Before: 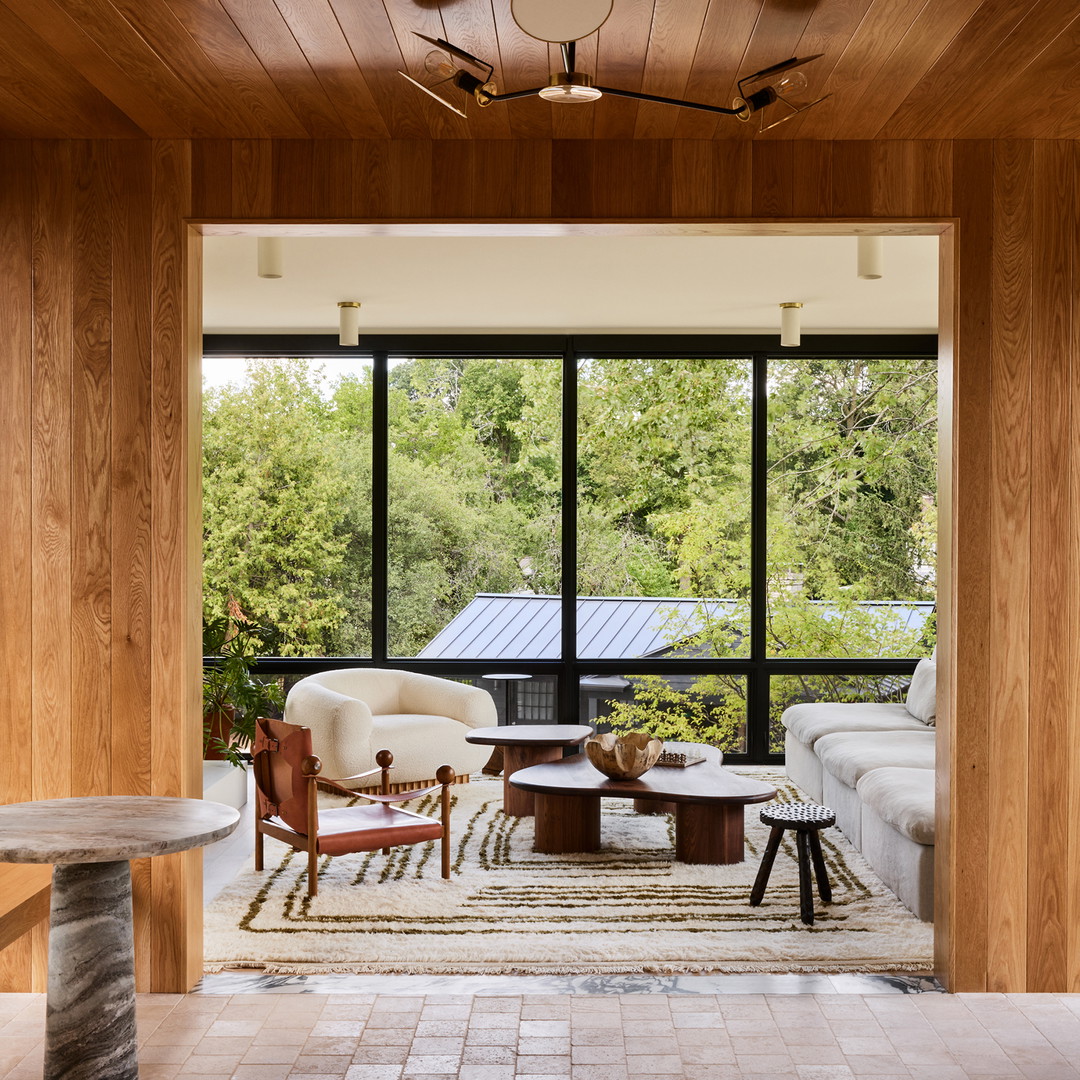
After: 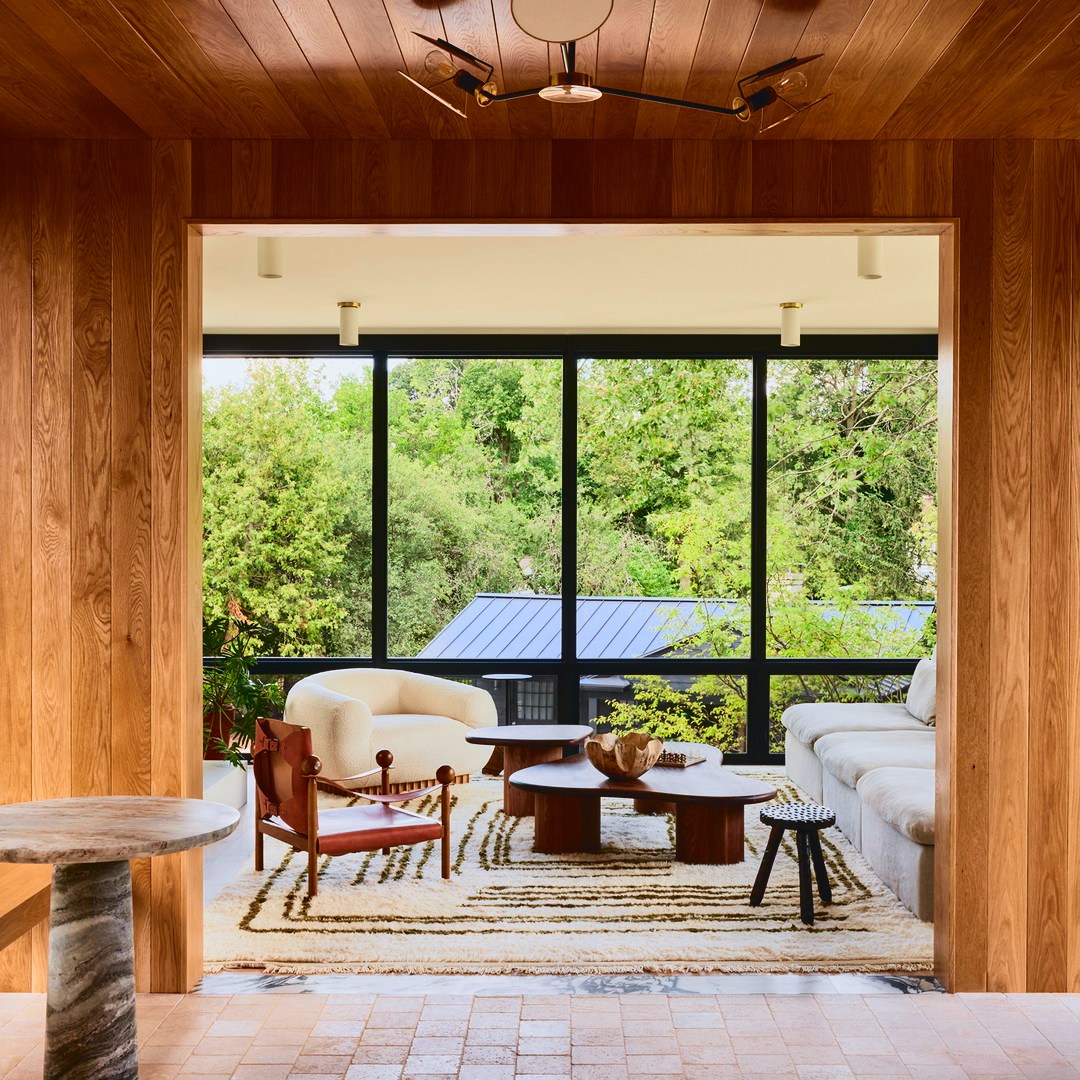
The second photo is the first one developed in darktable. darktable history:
tone curve: curves: ch0 [(0, 0.047) (0.15, 0.127) (0.46, 0.466) (0.751, 0.788) (1, 0.961)]; ch1 [(0, 0) (0.43, 0.408) (0.476, 0.469) (0.505, 0.501) (0.553, 0.557) (0.592, 0.58) (0.631, 0.625) (1, 1)]; ch2 [(0, 0) (0.505, 0.495) (0.55, 0.557) (0.583, 0.573) (1, 1)], color space Lab, independent channels, preserve colors none
color zones: curves: ch0 [(0, 0.613) (0.01, 0.613) (0.245, 0.448) (0.498, 0.529) (0.642, 0.665) (0.879, 0.777) (0.99, 0.613)]; ch1 [(0, 0) (0.143, 0) (0.286, 0) (0.429, 0) (0.571, 0) (0.714, 0) (0.857, 0)], mix -138.01%
